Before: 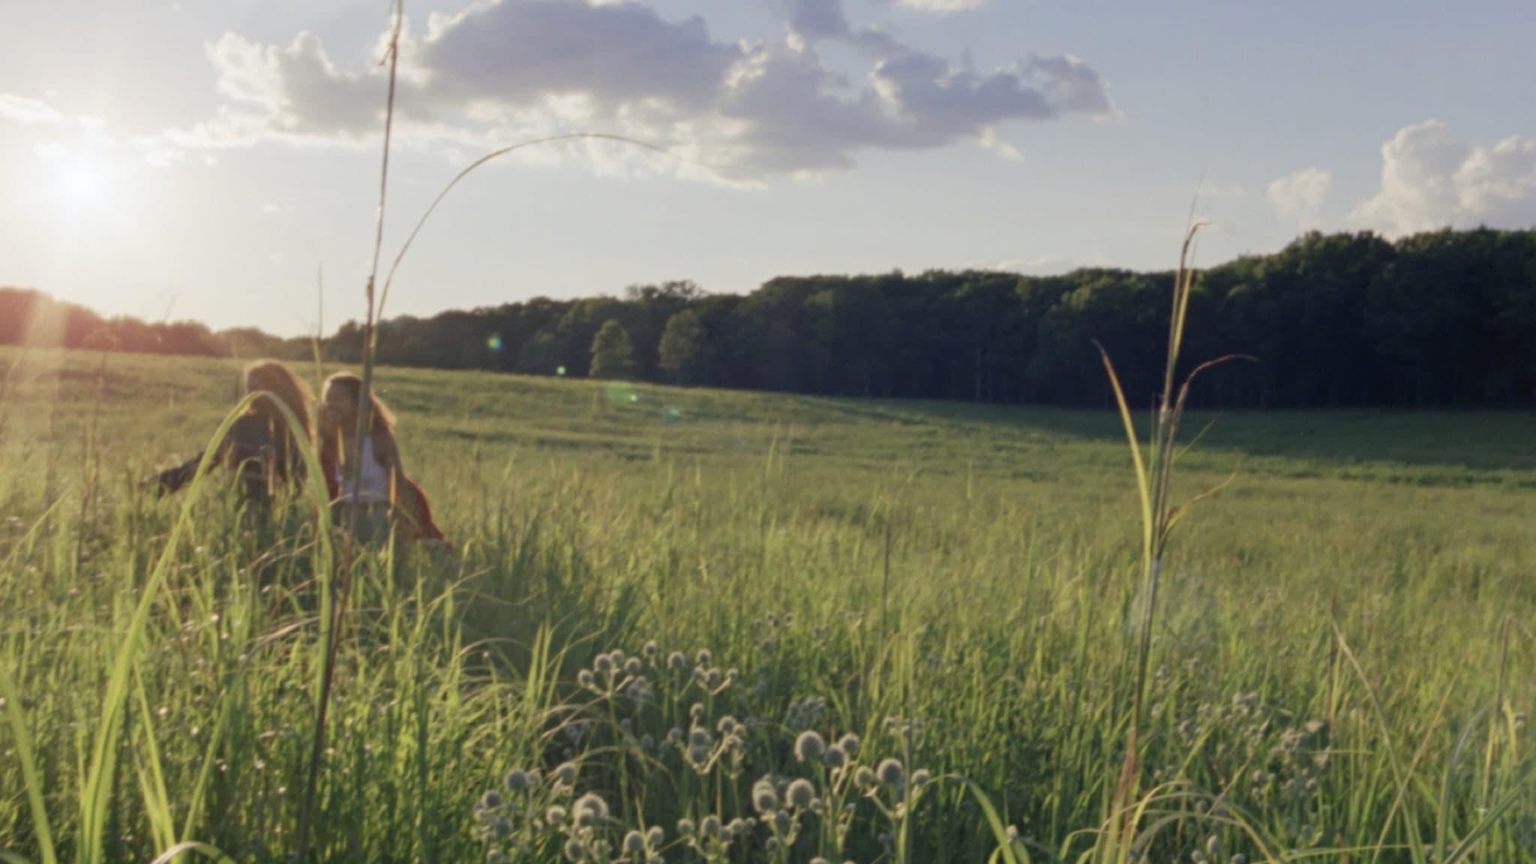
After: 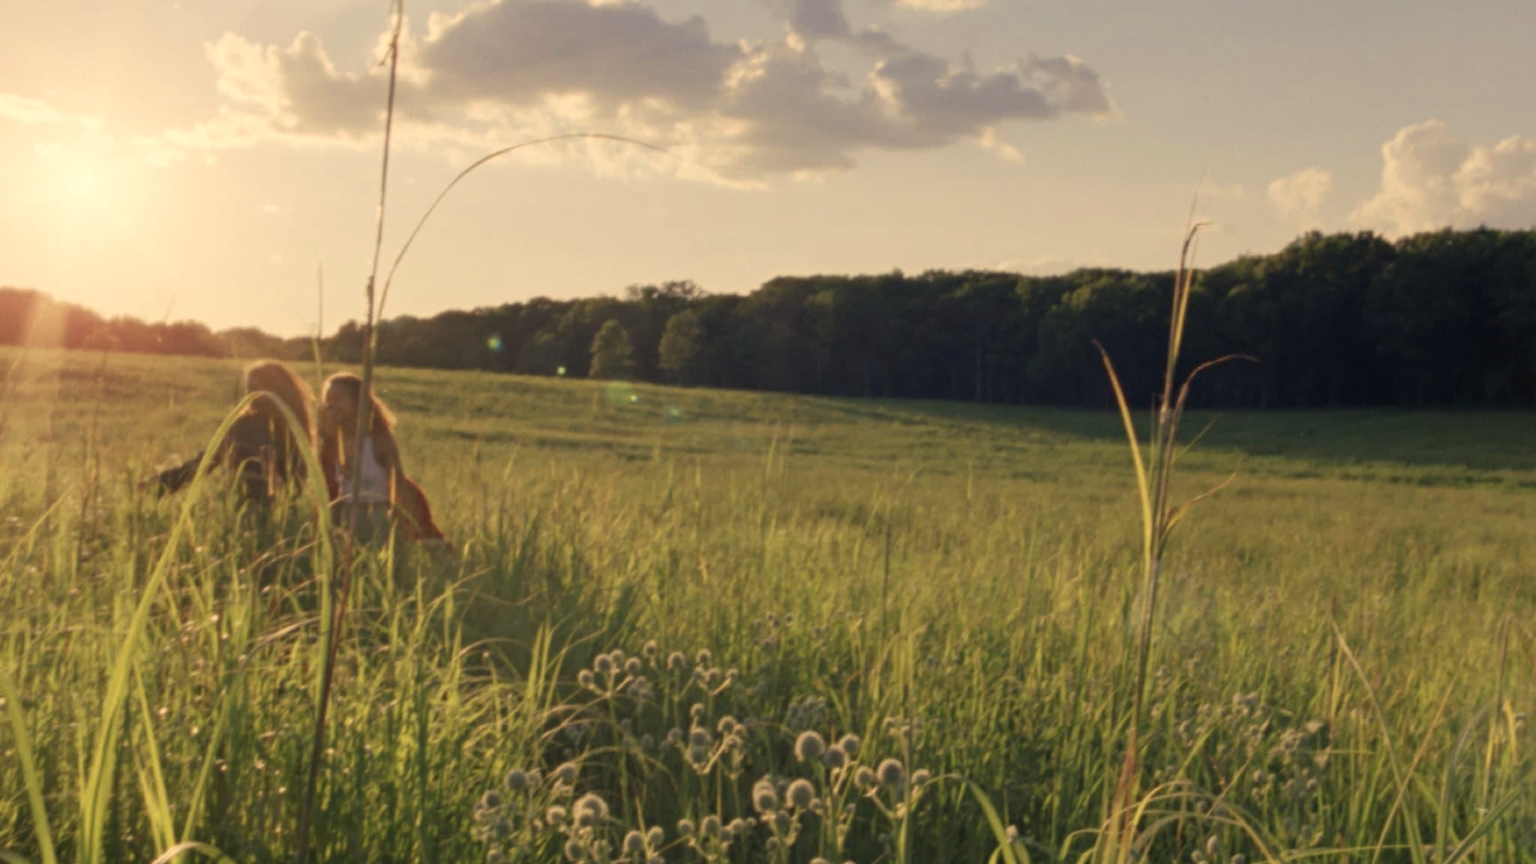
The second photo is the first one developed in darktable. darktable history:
base curve: curves: ch0 [(0, 0) (0.303, 0.277) (1, 1)]
white balance: red 1.123, blue 0.83
